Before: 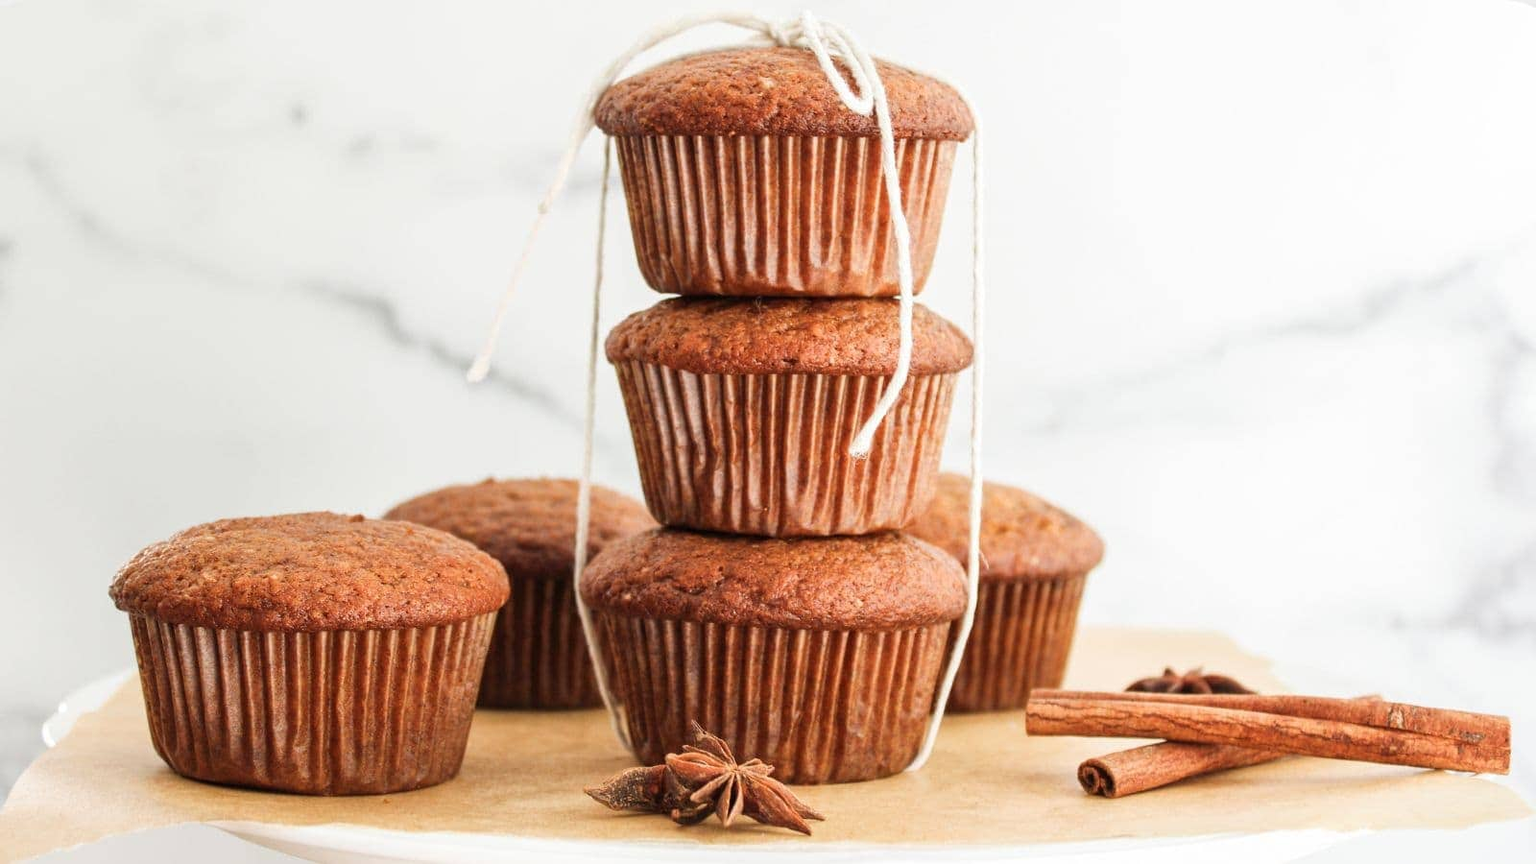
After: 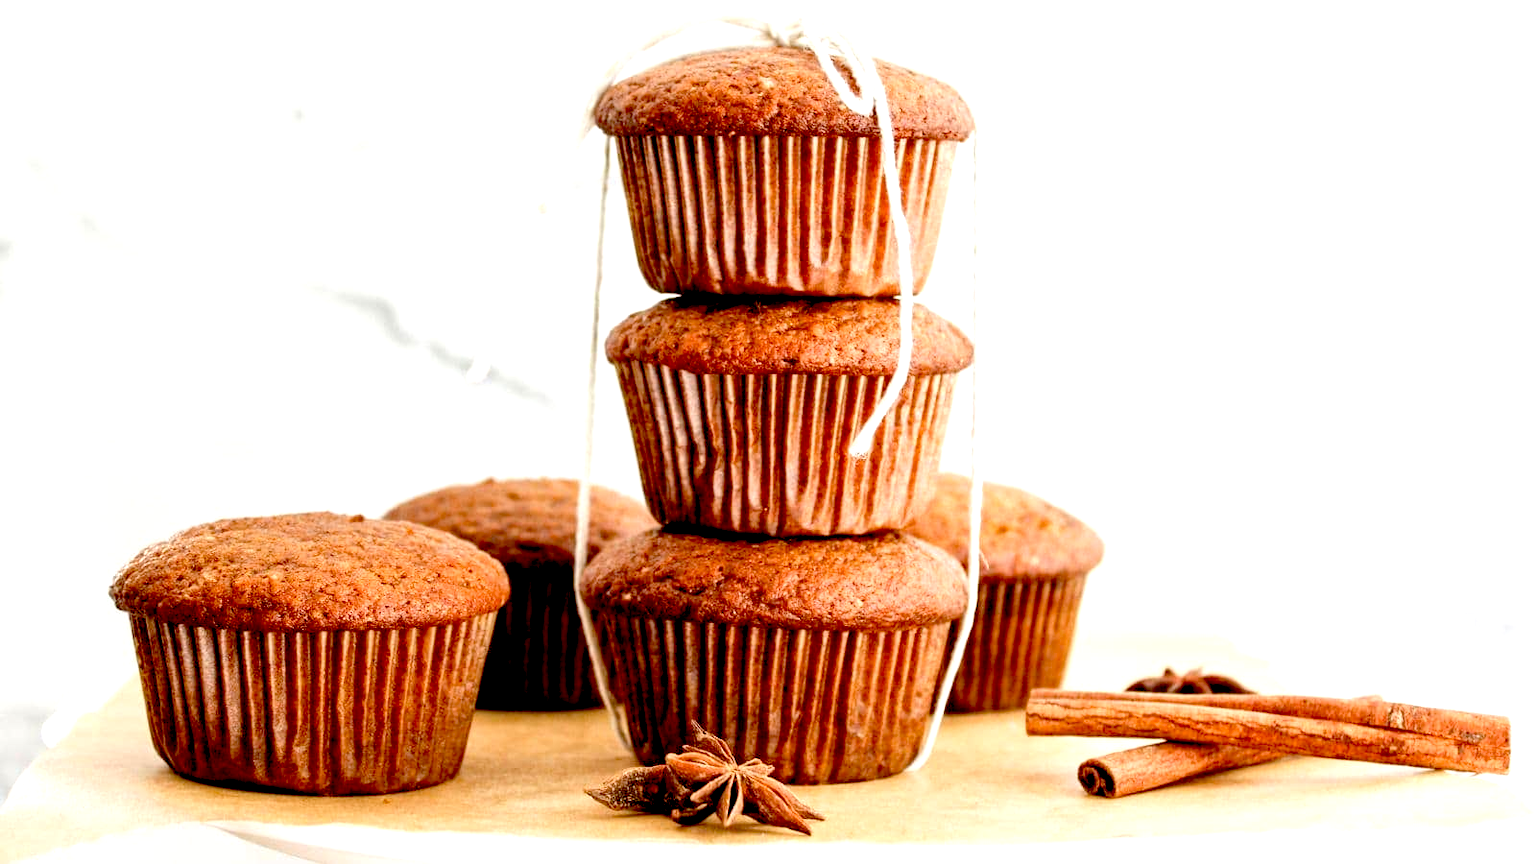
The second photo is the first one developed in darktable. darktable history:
exposure: black level correction 0.042, exposure 0.499 EV, compensate highlight preservation false
